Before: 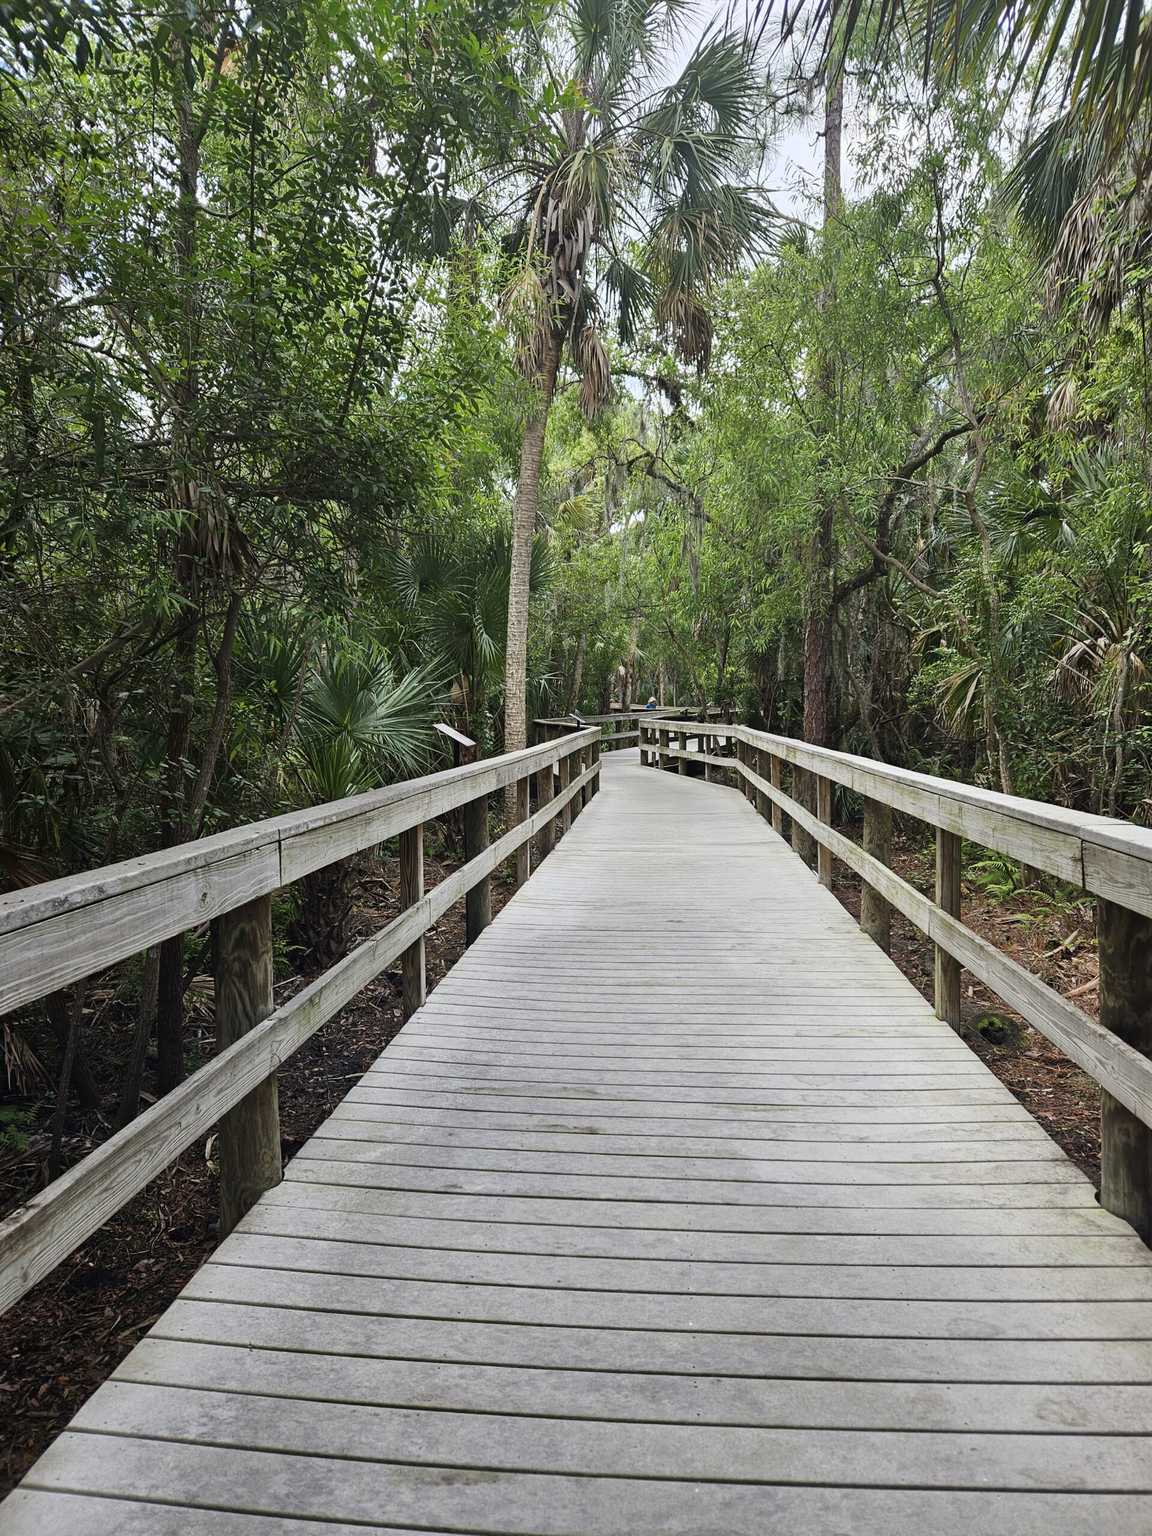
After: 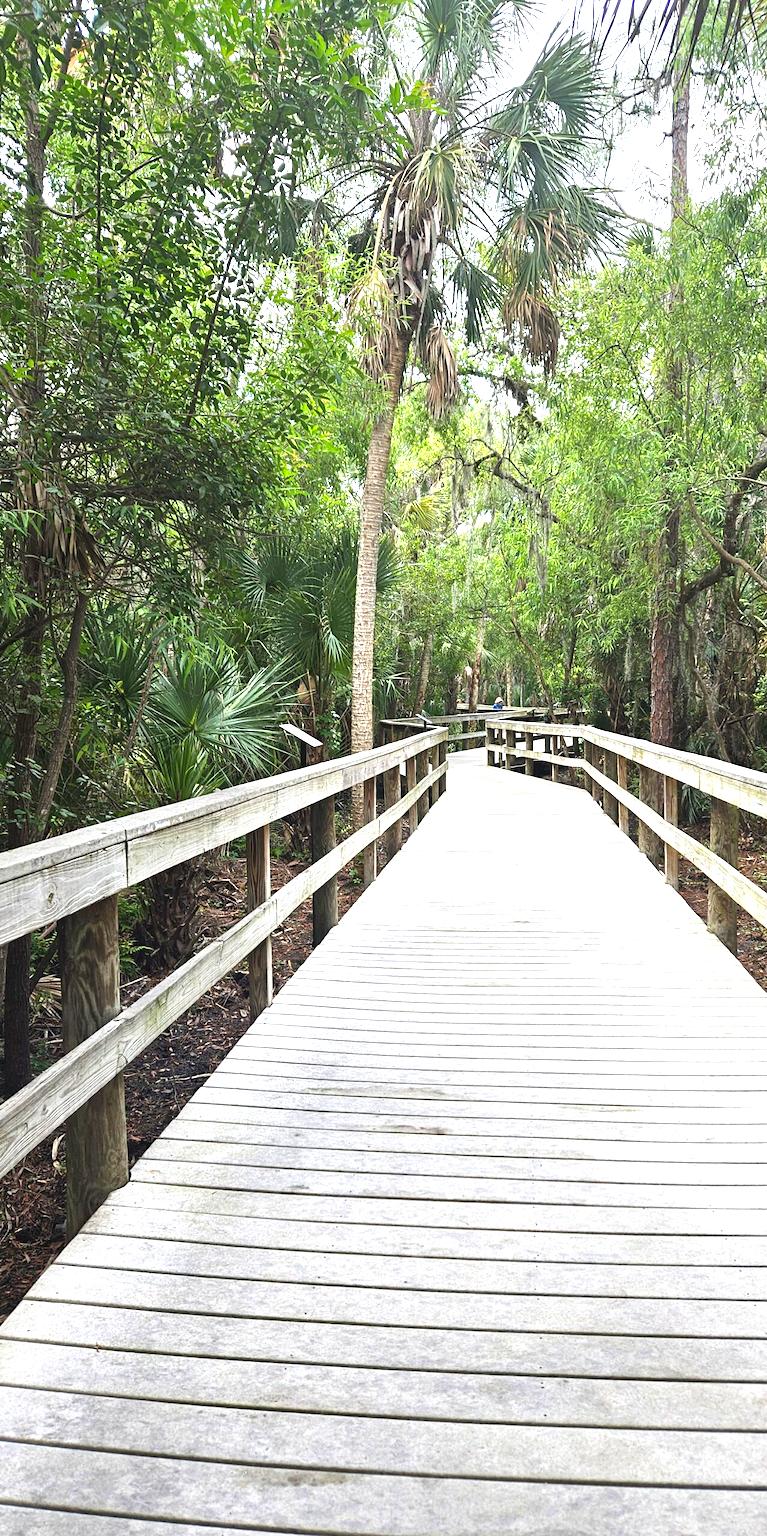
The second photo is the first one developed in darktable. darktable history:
exposure: black level correction 0, exposure 1.2 EV, compensate highlight preservation false
crop and rotate: left 13.361%, right 20.012%
